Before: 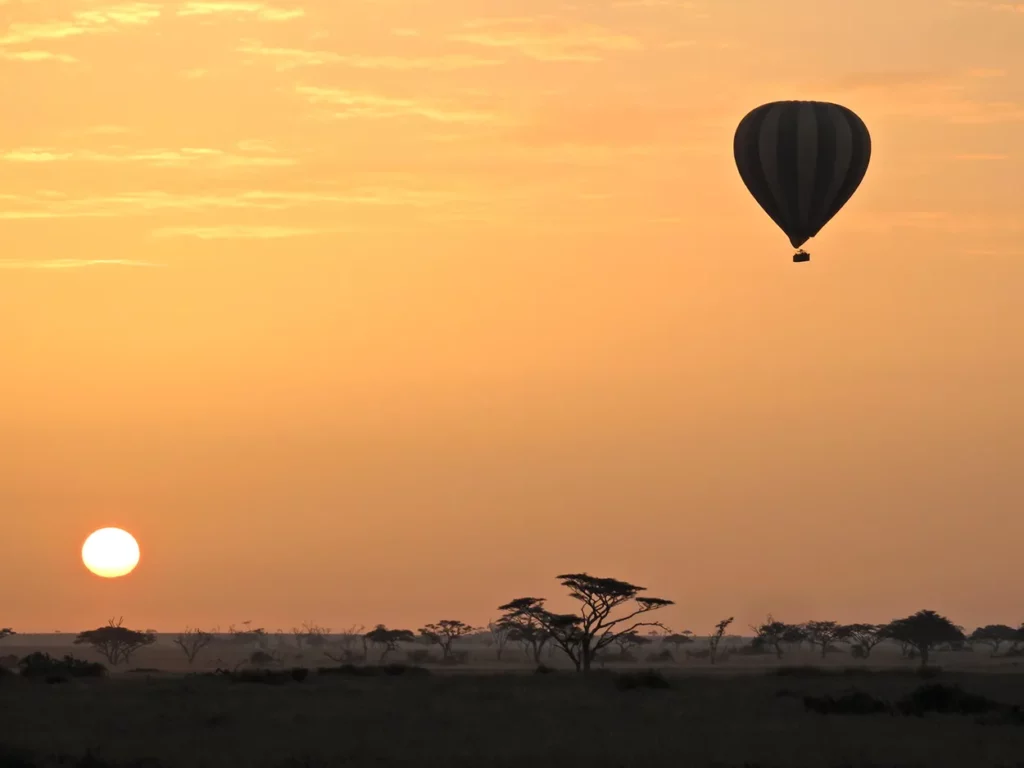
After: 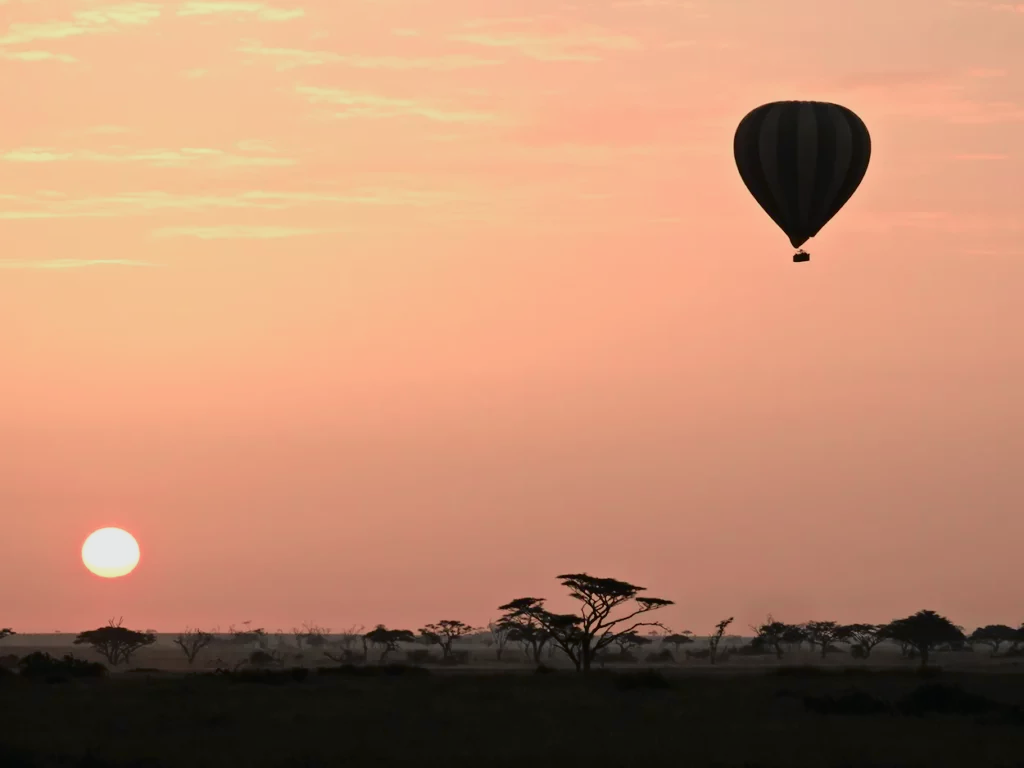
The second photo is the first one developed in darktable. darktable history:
tone curve: curves: ch0 [(0, 0.009) (0.105, 0.054) (0.195, 0.132) (0.289, 0.278) (0.384, 0.391) (0.513, 0.53) (0.66, 0.667) (0.895, 0.863) (1, 0.919)]; ch1 [(0, 0) (0.161, 0.092) (0.35, 0.33) (0.403, 0.395) (0.456, 0.469) (0.502, 0.499) (0.519, 0.514) (0.576, 0.584) (0.642, 0.658) (0.701, 0.742) (1, 0.942)]; ch2 [(0, 0) (0.371, 0.362) (0.437, 0.437) (0.501, 0.5) (0.53, 0.528) (0.569, 0.564) (0.619, 0.58) (0.883, 0.752) (1, 0.929)], color space Lab, independent channels, preserve colors none
